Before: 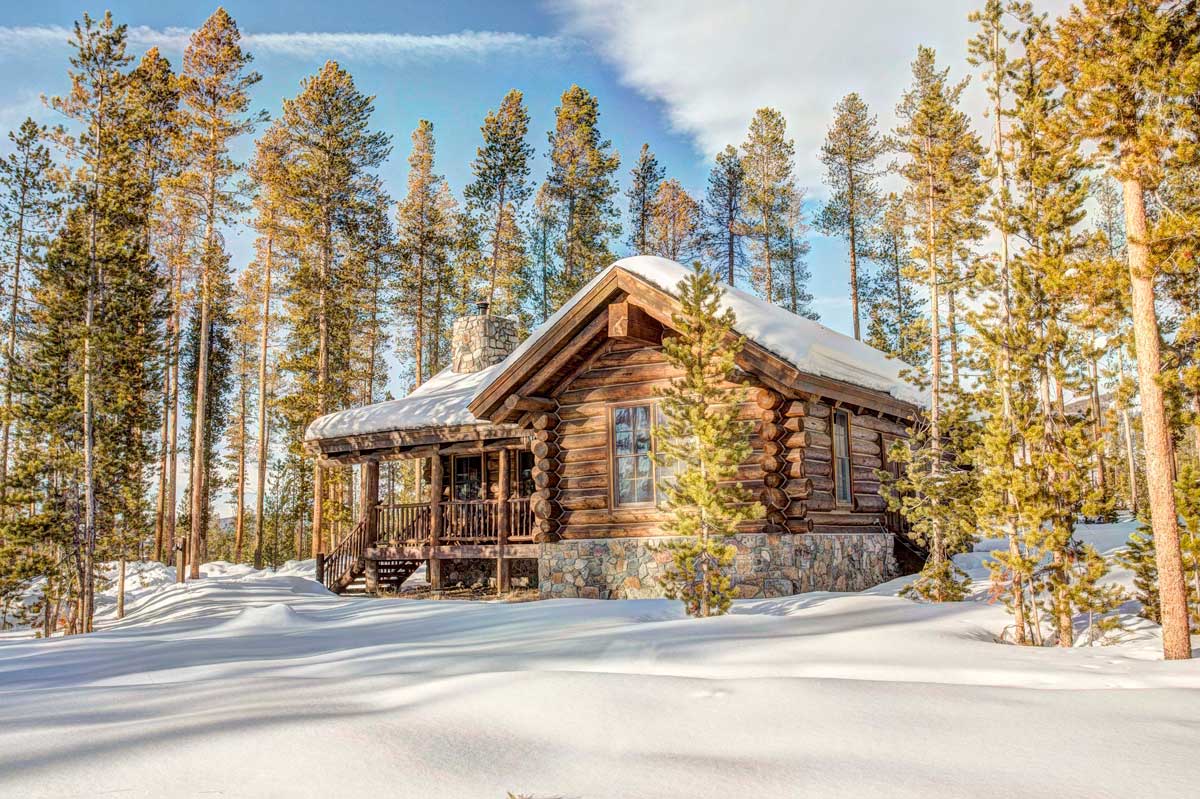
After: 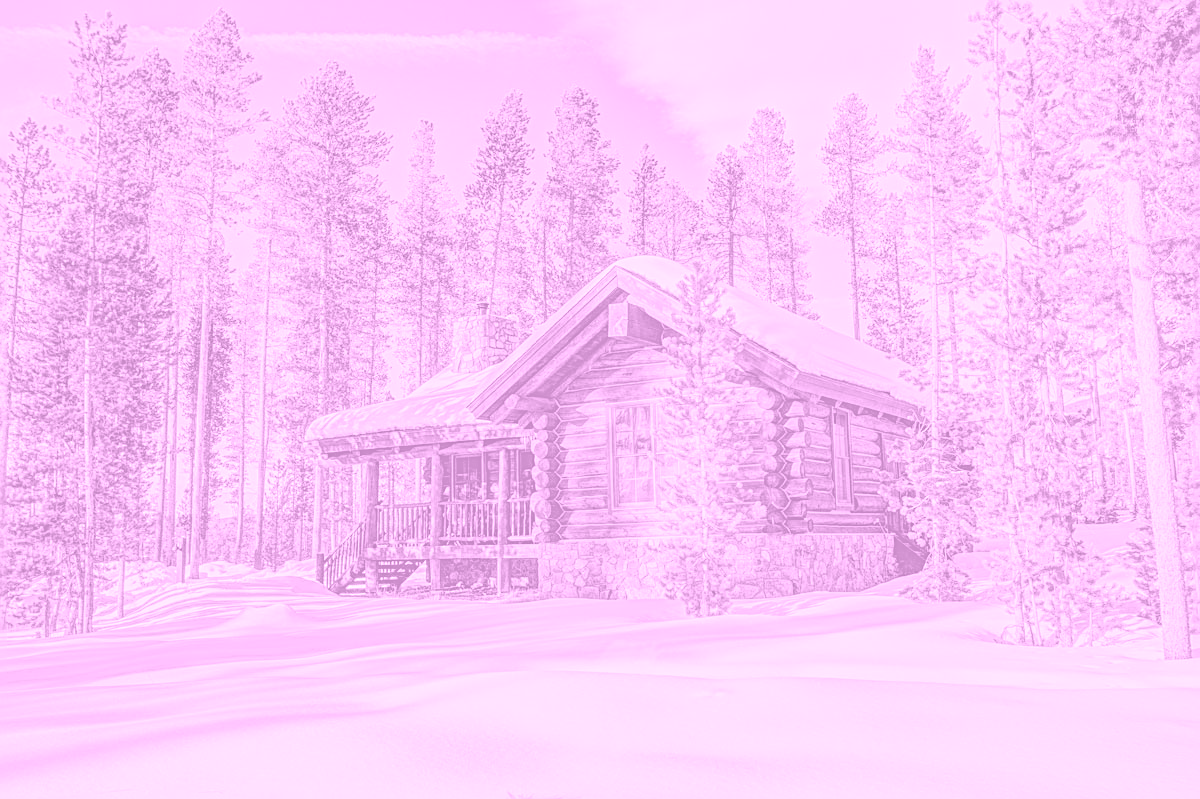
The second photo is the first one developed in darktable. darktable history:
sharpen: radius 2.543, amount 0.636
colorize: hue 331.2°, saturation 75%, source mix 30.28%, lightness 70.52%, version 1
